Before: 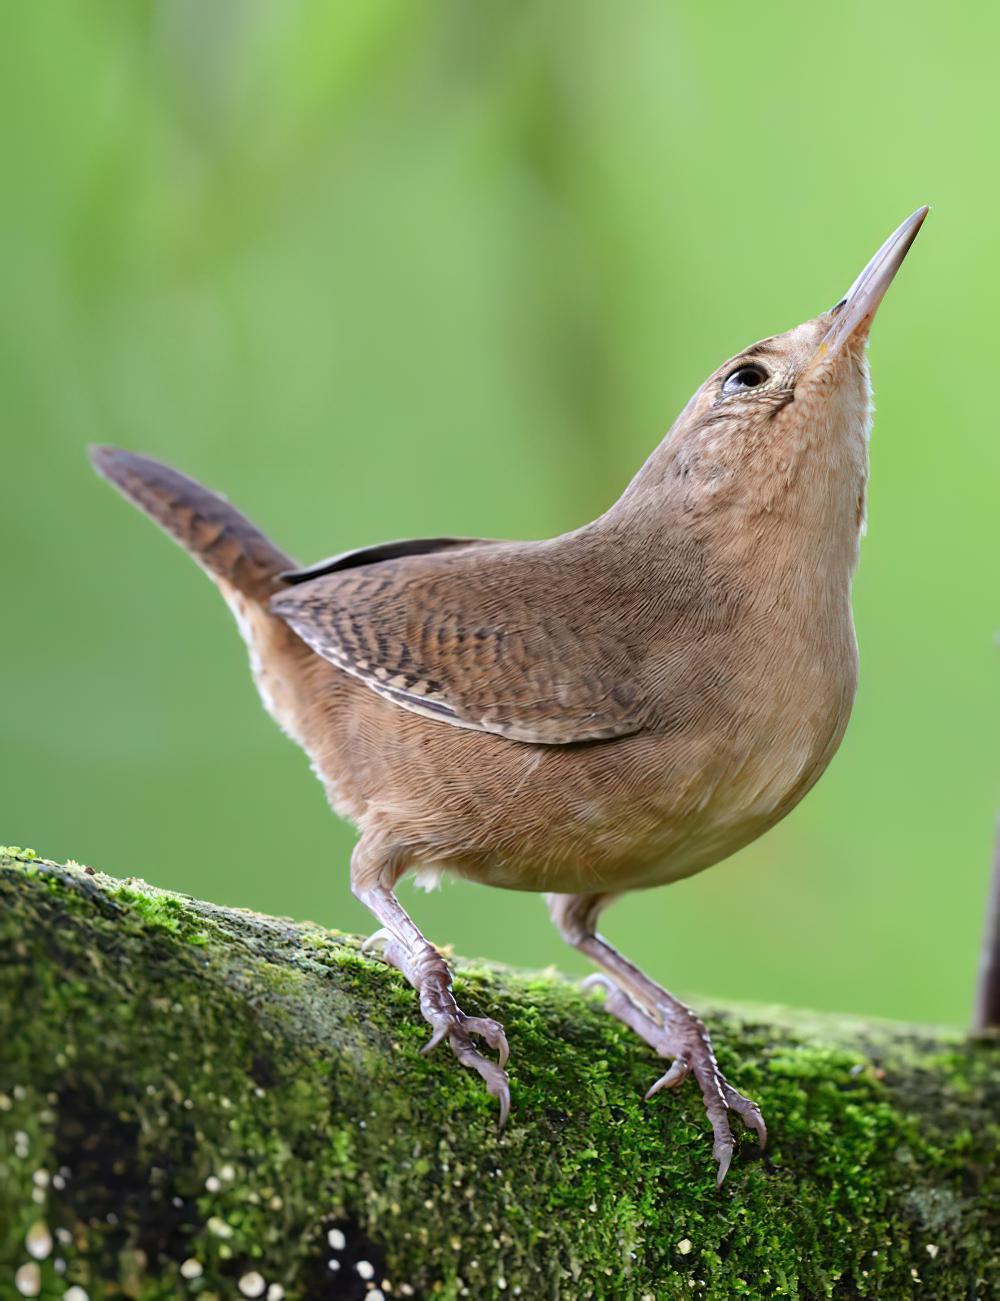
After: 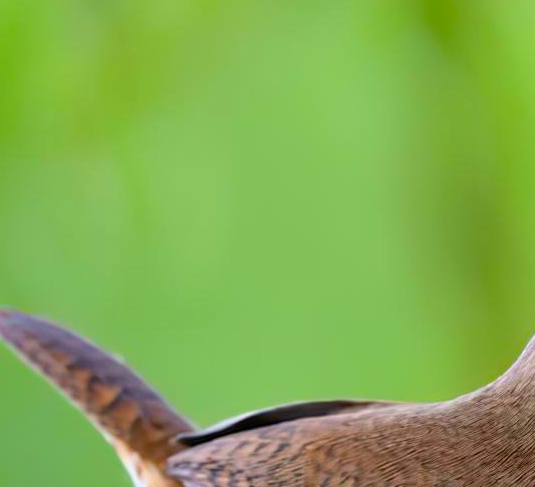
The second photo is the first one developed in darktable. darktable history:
velvia: strength 31.49%, mid-tones bias 0.203
crop: left 10.368%, top 10.66%, right 36.086%, bottom 51.892%
